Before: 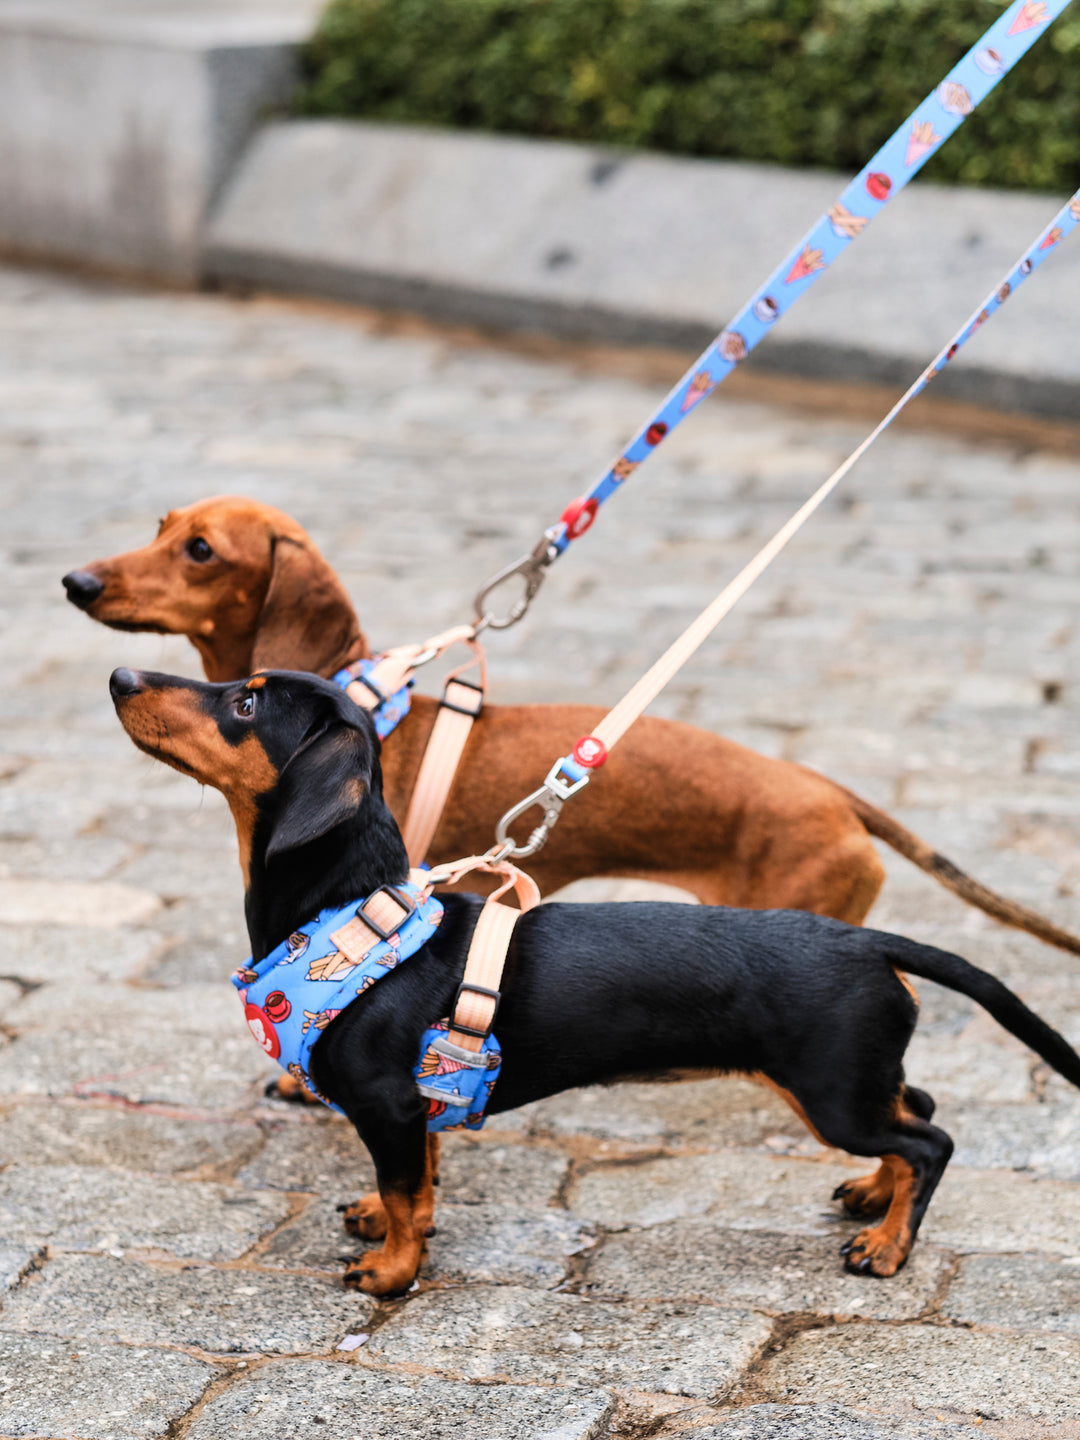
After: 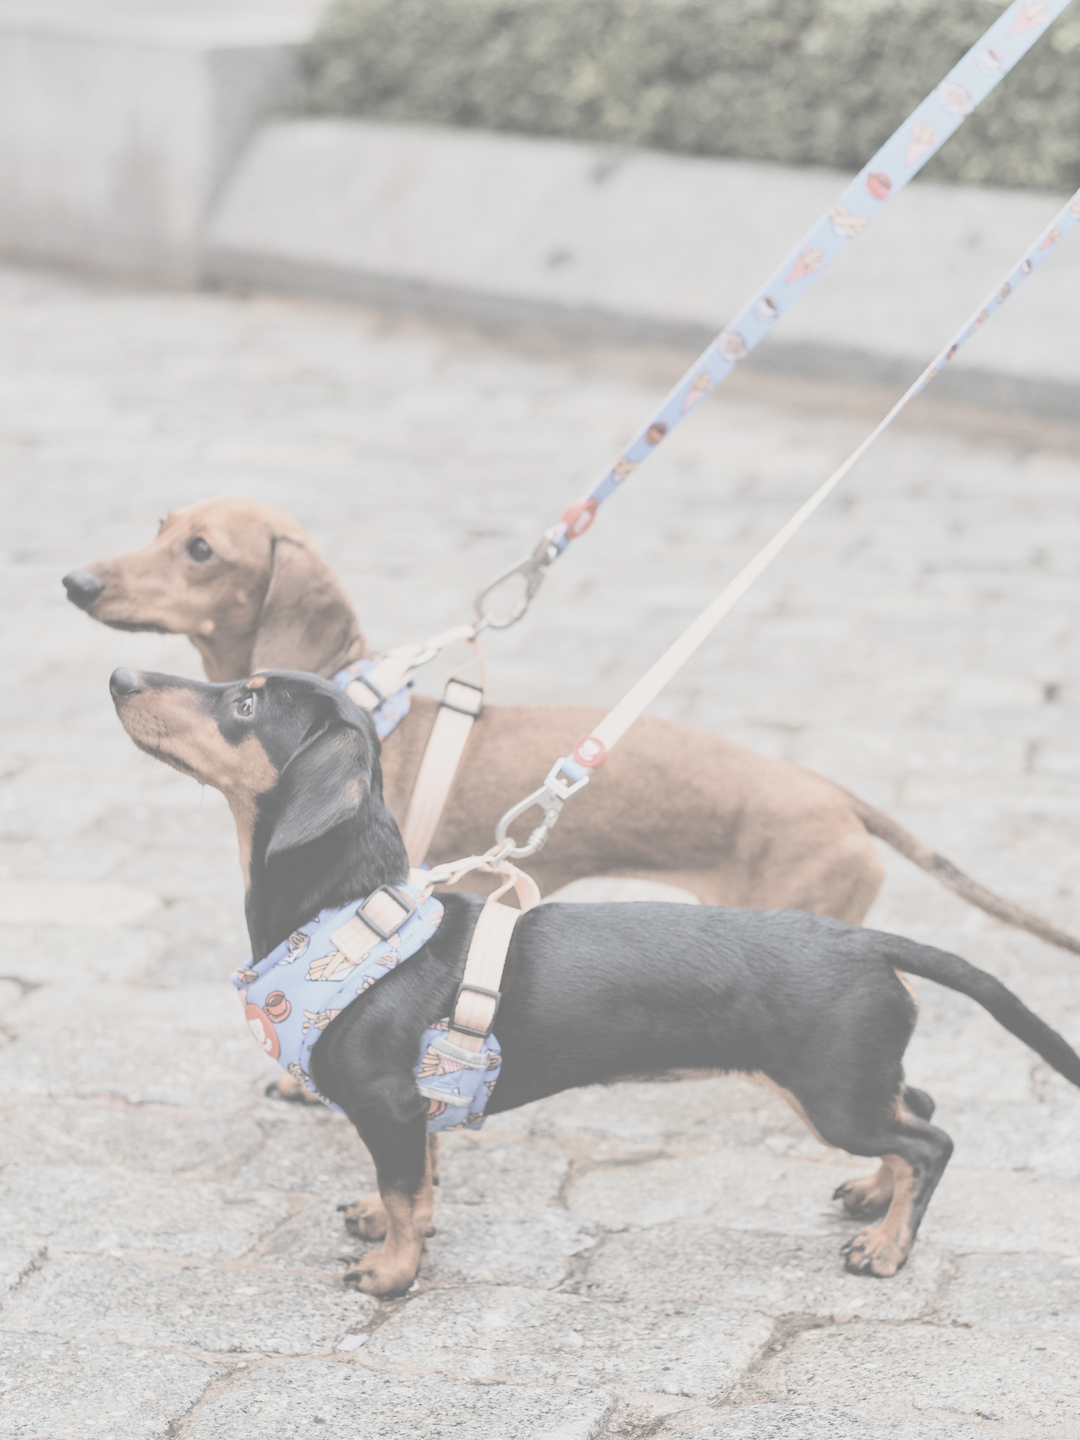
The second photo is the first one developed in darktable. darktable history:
contrast brightness saturation: contrast -0.312, brightness 0.76, saturation -0.776
